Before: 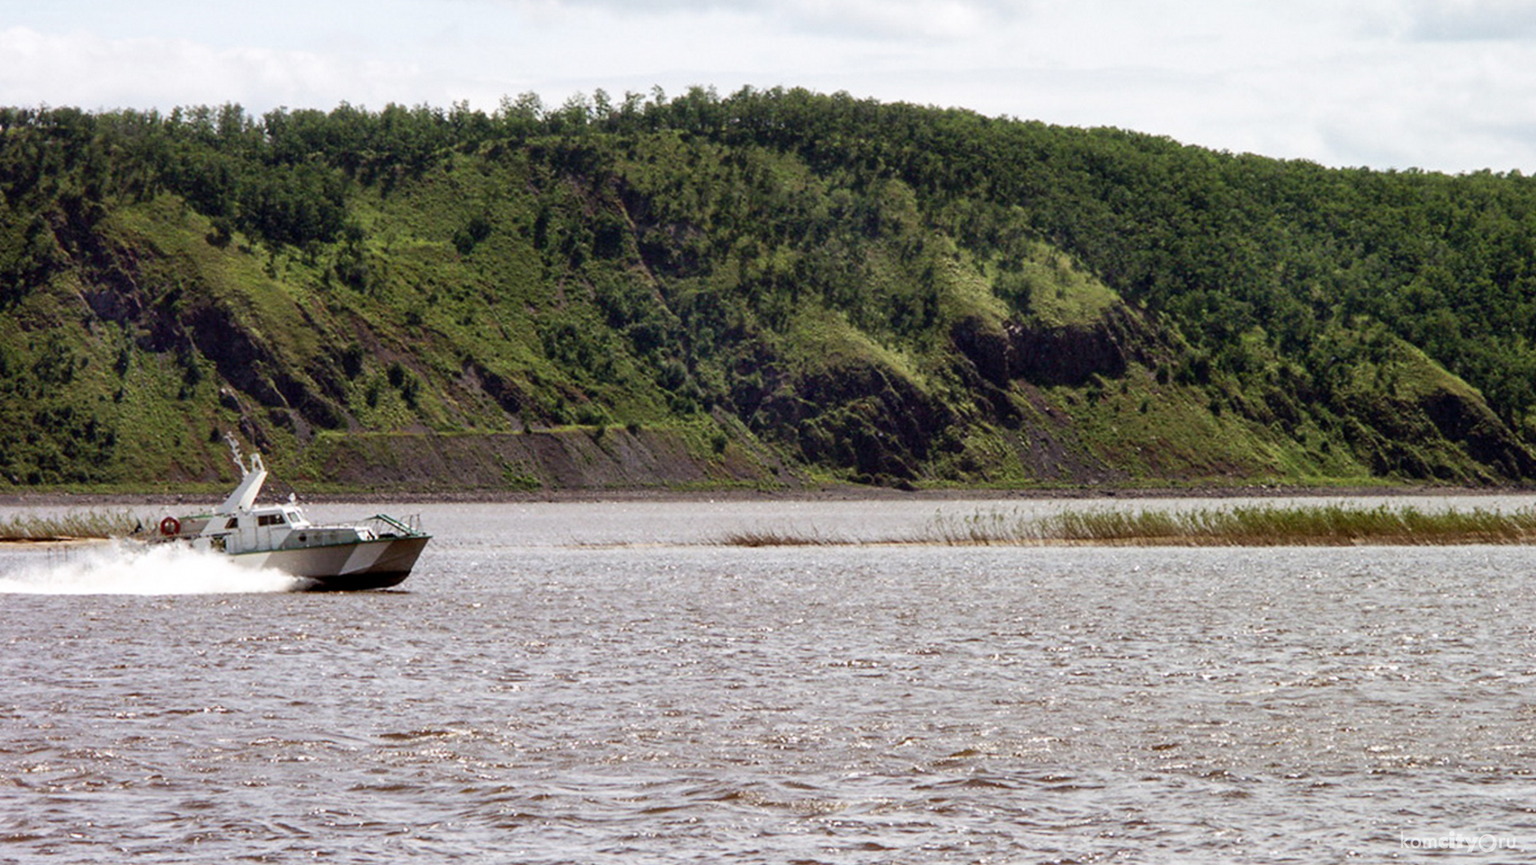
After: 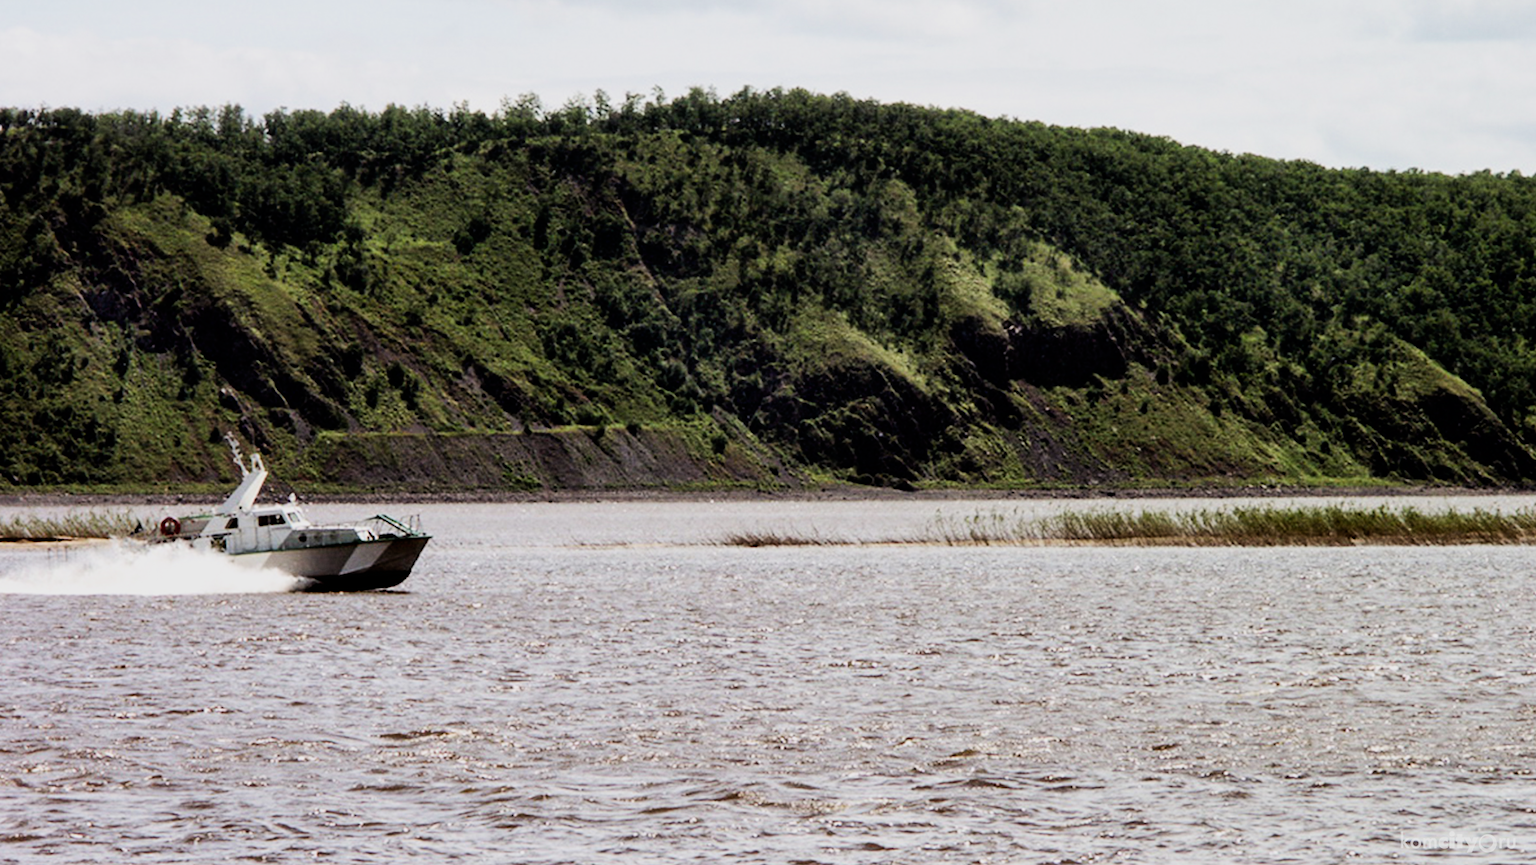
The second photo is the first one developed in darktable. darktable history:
exposure: black level correction 0.001, compensate highlight preservation false
filmic rgb: black relative exposure -7.99 EV, white relative exposure 4.01 EV, hardness 4.18, contrast 1.368
